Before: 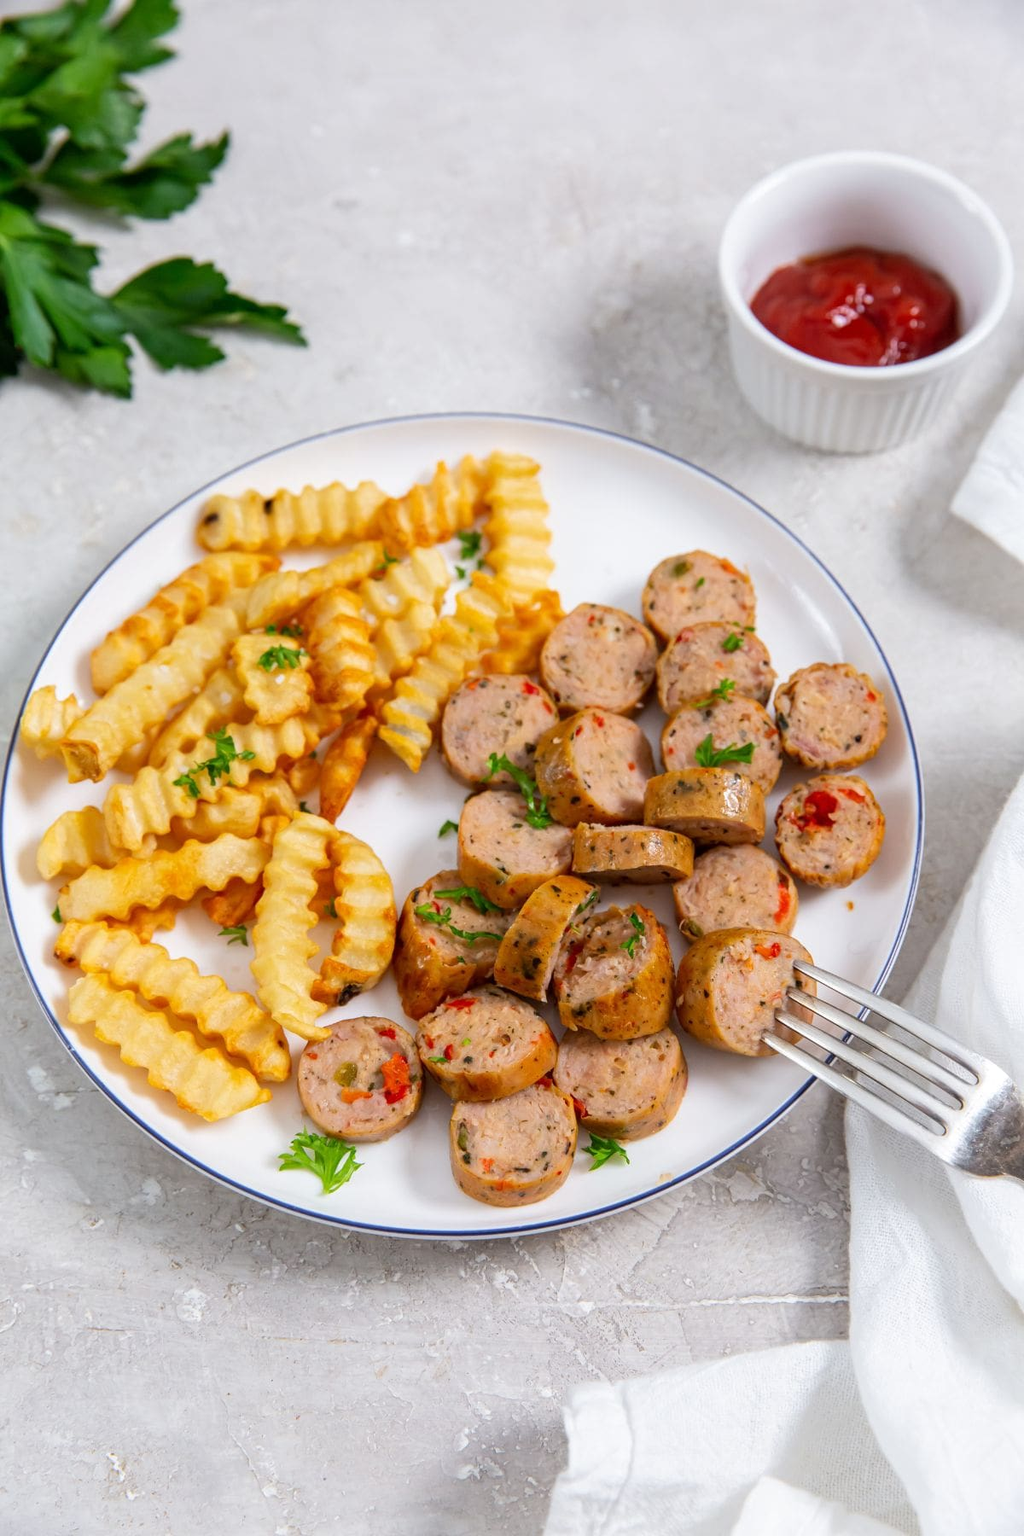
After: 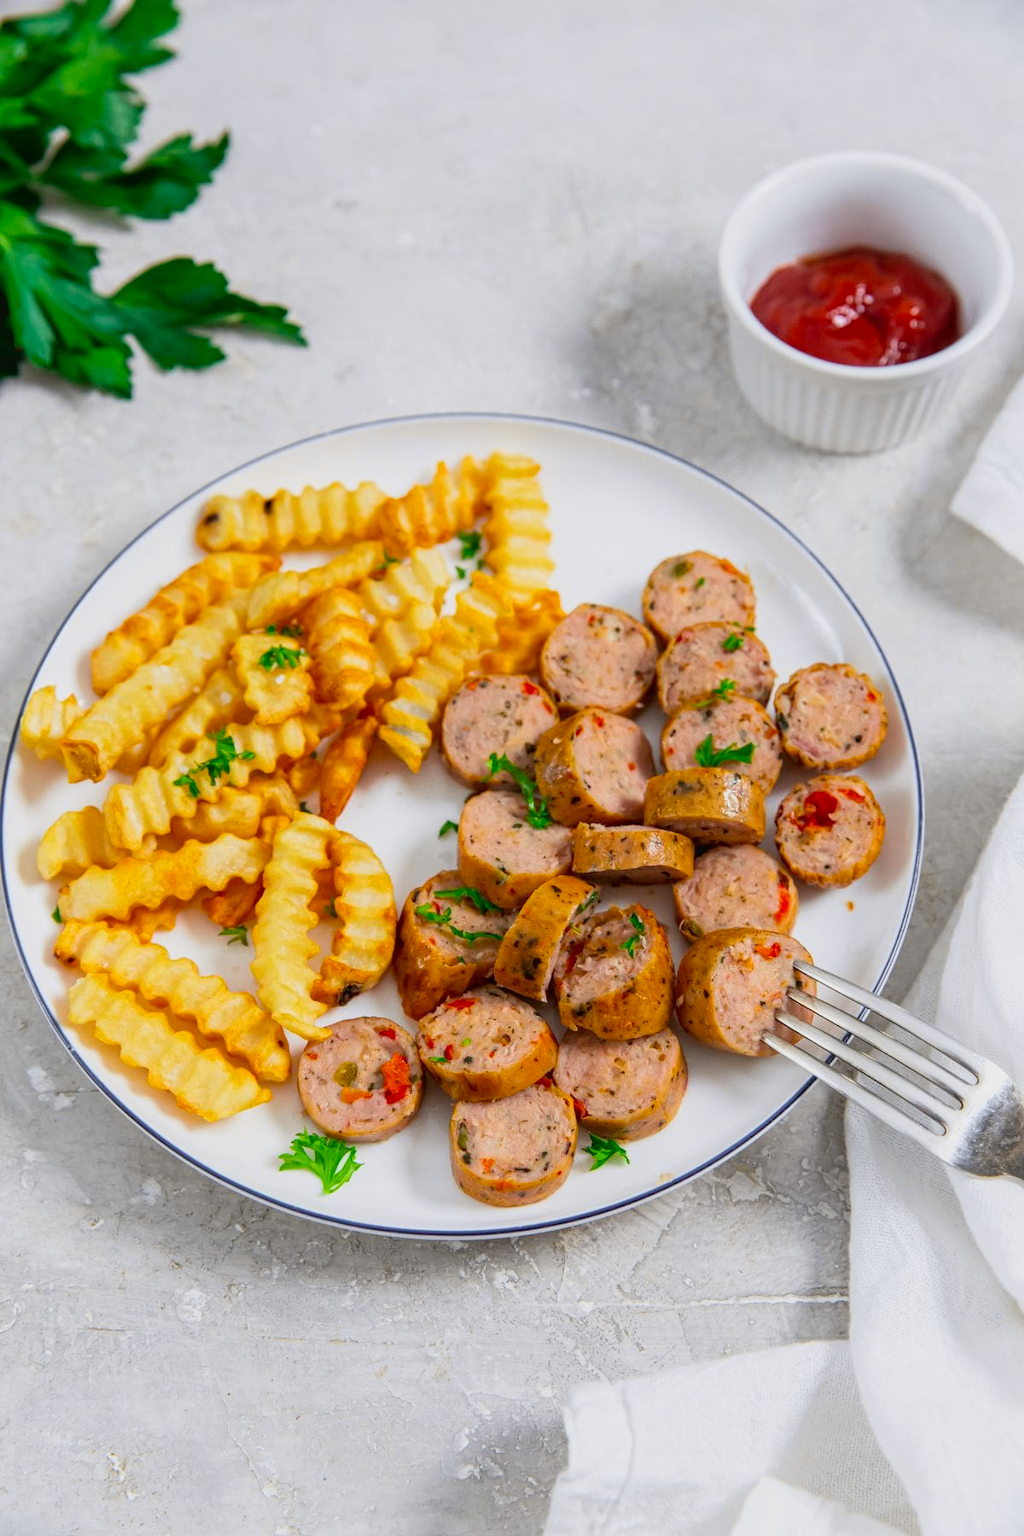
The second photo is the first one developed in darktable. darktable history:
local contrast: highlights 100%, shadows 100%, detail 120%, midtone range 0.2
tone curve: curves: ch0 [(0, 0.036) (0.053, 0.068) (0.211, 0.217) (0.519, 0.513) (0.847, 0.82) (0.991, 0.914)]; ch1 [(0, 0) (0.276, 0.206) (0.412, 0.353) (0.482, 0.475) (0.495, 0.5) (0.509, 0.502) (0.563, 0.57) (0.667, 0.672) (0.788, 0.809) (1, 1)]; ch2 [(0, 0) (0.438, 0.456) (0.473, 0.47) (0.503, 0.503) (0.523, 0.528) (0.562, 0.571) (0.612, 0.61) (0.679, 0.72) (1, 1)], color space Lab, independent channels, preserve colors none
